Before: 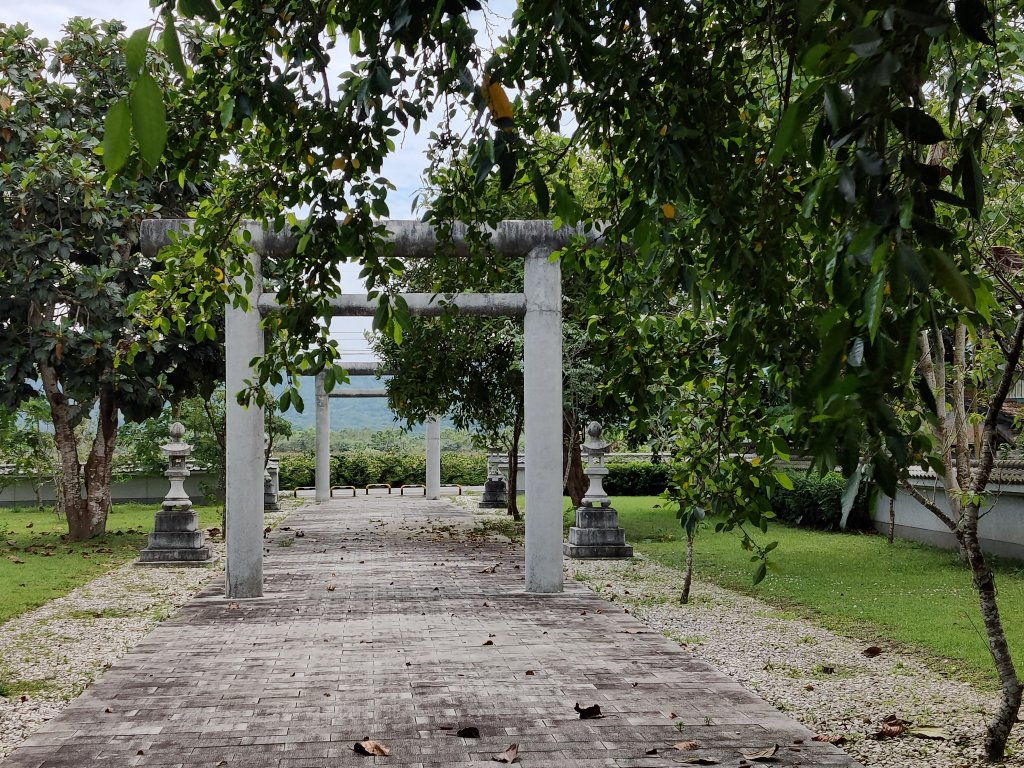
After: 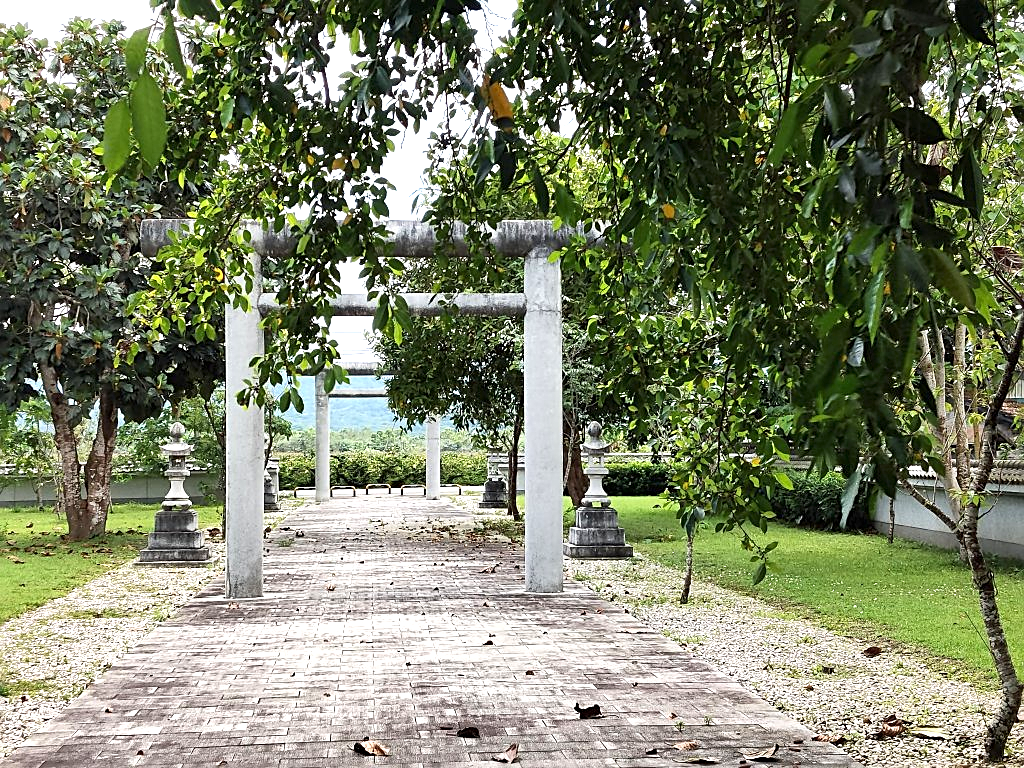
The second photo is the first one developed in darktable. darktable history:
exposure: black level correction 0, exposure 1.106 EV, compensate exposure bias true, compensate highlight preservation false
sharpen: on, module defaults
